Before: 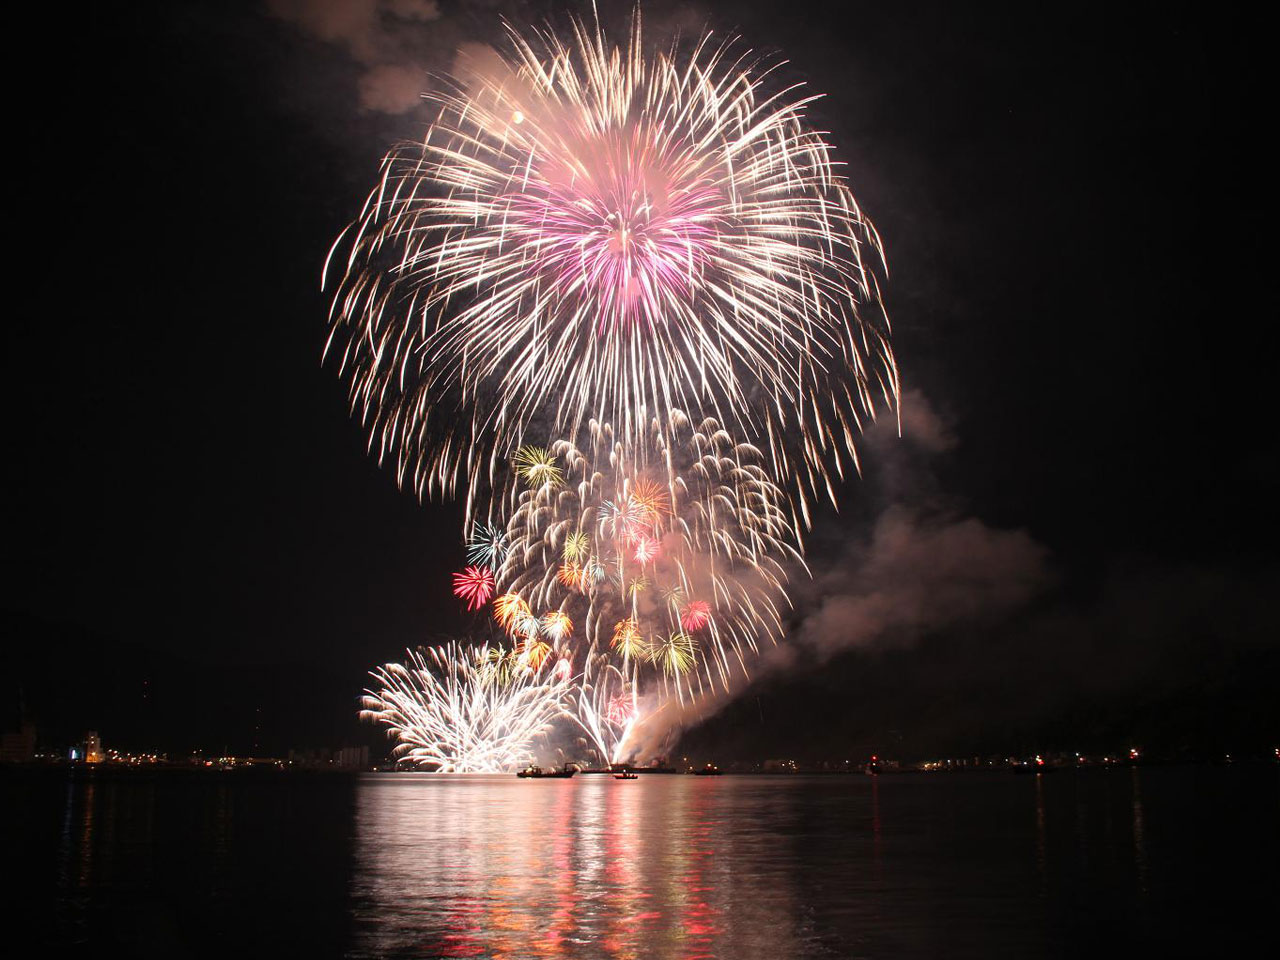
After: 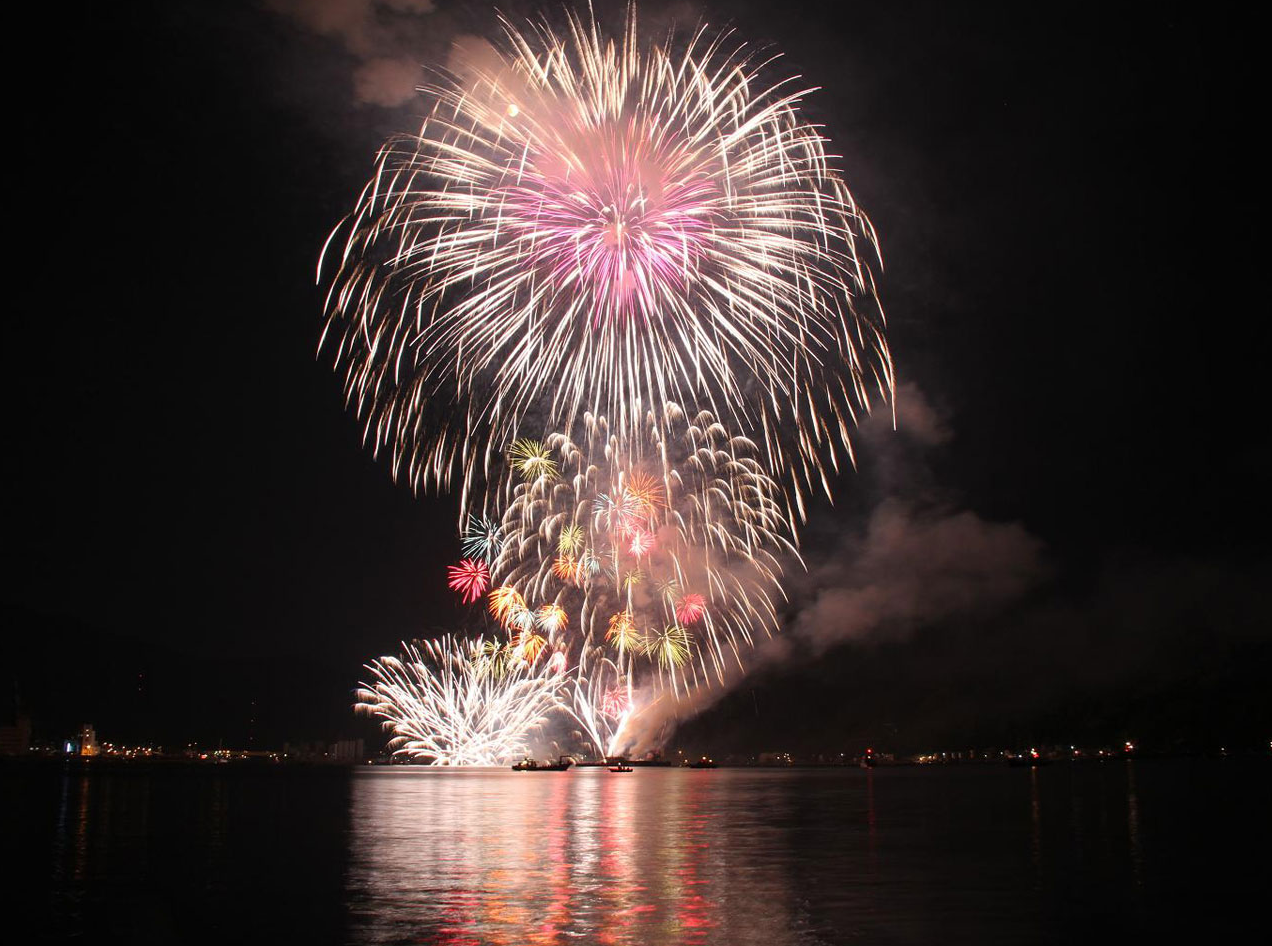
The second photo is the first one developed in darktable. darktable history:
crop: left 0.423%, top 0.741%, right 0.198%, bottom 0.682%
